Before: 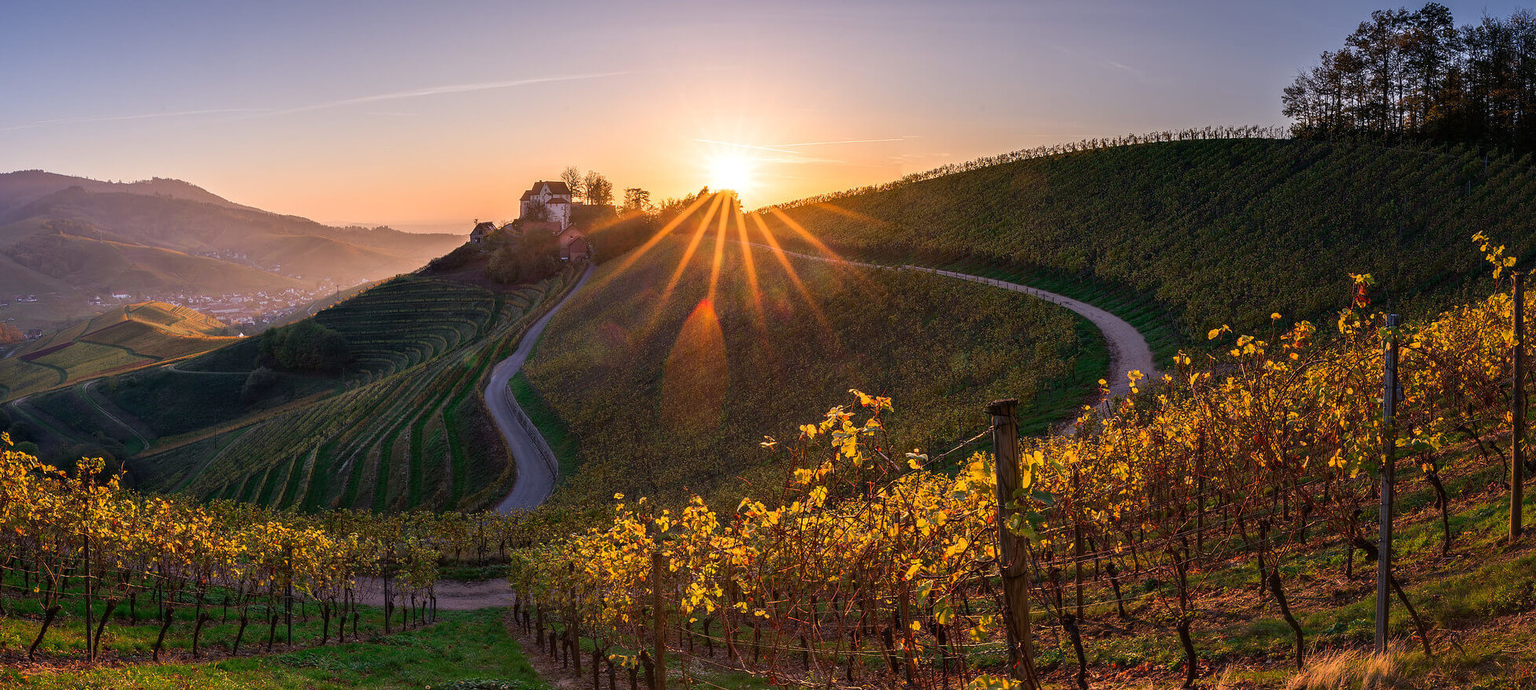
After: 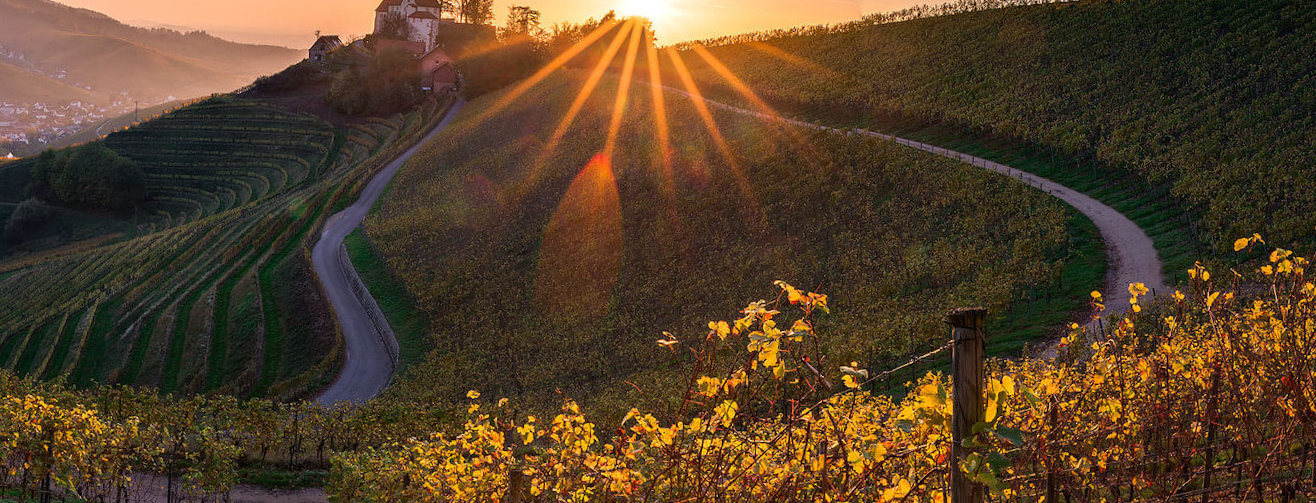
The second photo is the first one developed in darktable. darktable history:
crop and rotate: angle -4.18°, left 9.83%, top 21.297%, right 11.912%, bottom 12.115%
